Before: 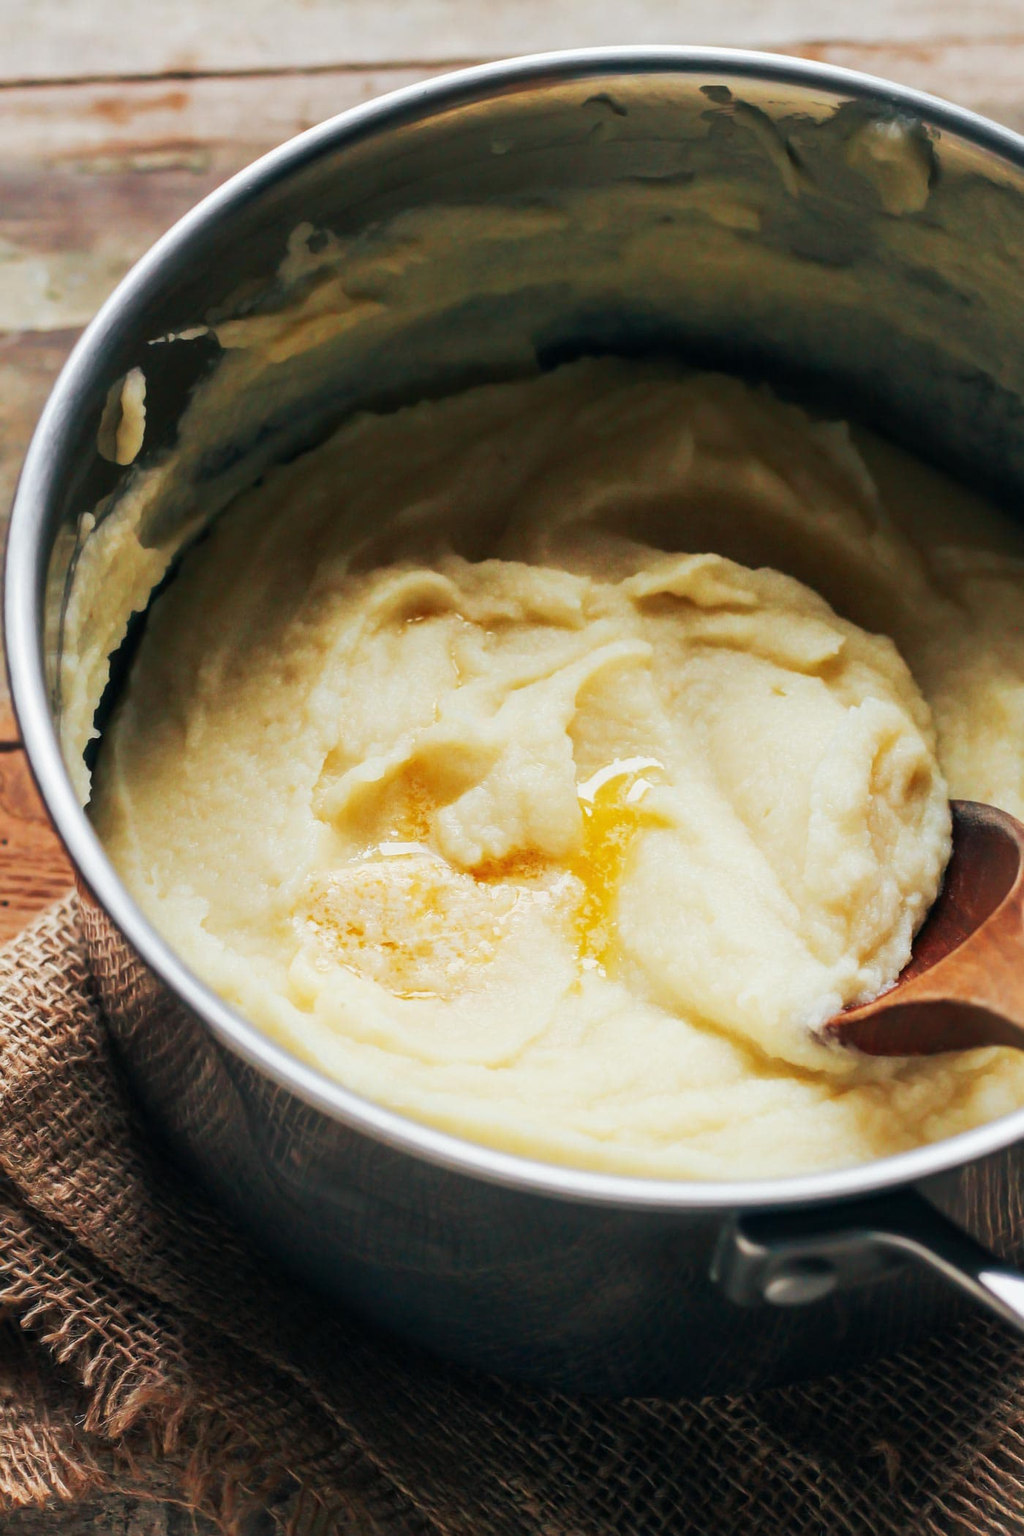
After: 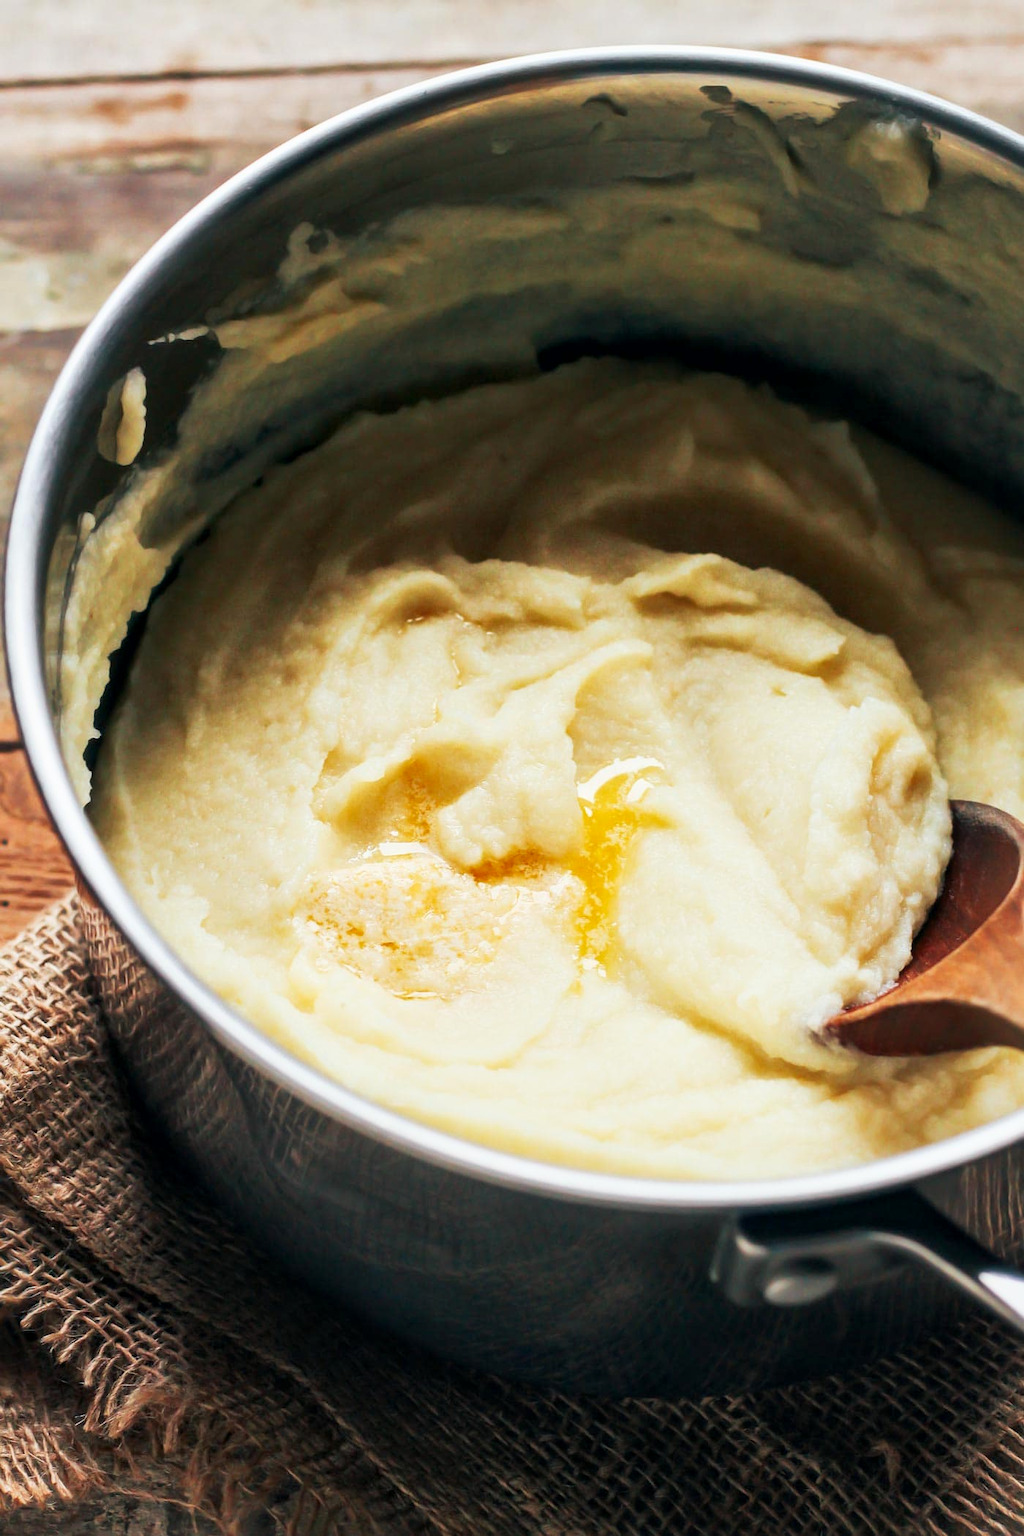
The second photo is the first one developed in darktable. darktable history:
local contrast: mode bilateral grid, contrast 20, coarseness 50, detail 130%, midtone range 0.2
exposure: exposure -0.462 EV, compensate highlight preservation false
base curve: curves: ch0 [(0, 0) (0.557, 0.834) (1, 1)]
